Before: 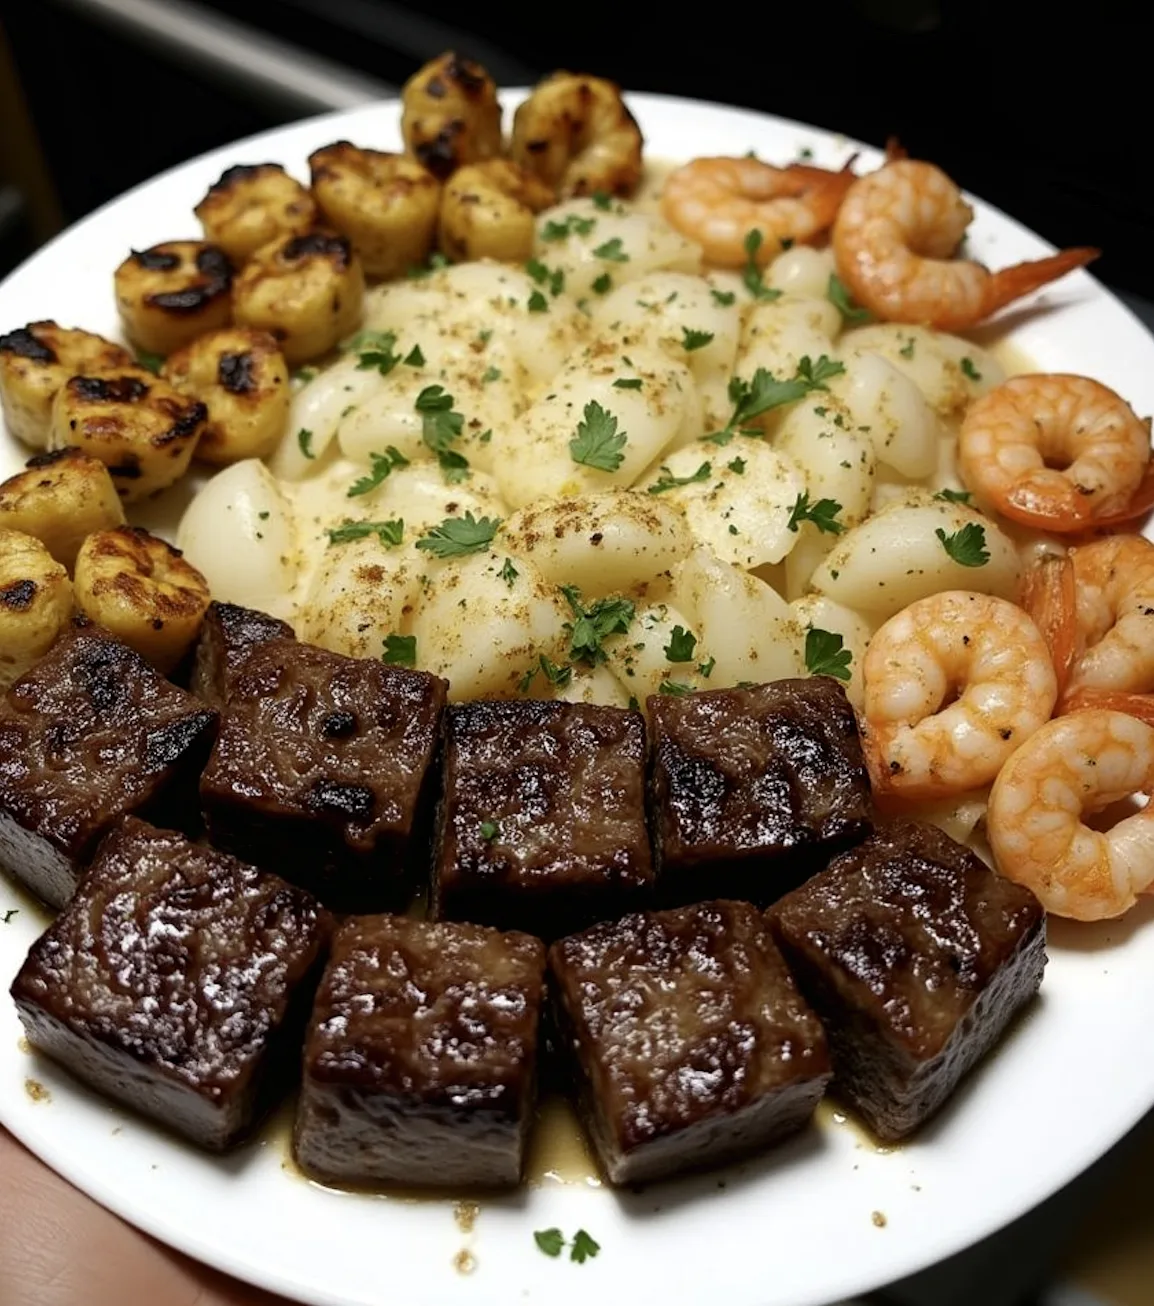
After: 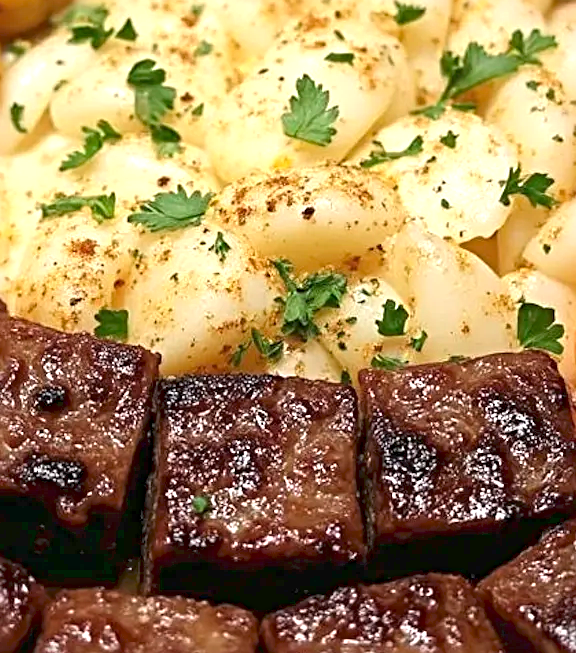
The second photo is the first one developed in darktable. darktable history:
sharpen: radius 4
exposure: black level correction 0, exposure 0.5 EV, compensate exposure bias true, compensate highlight preservation false
crop: left 25%, top 25%, right 25%, bottom 25%
